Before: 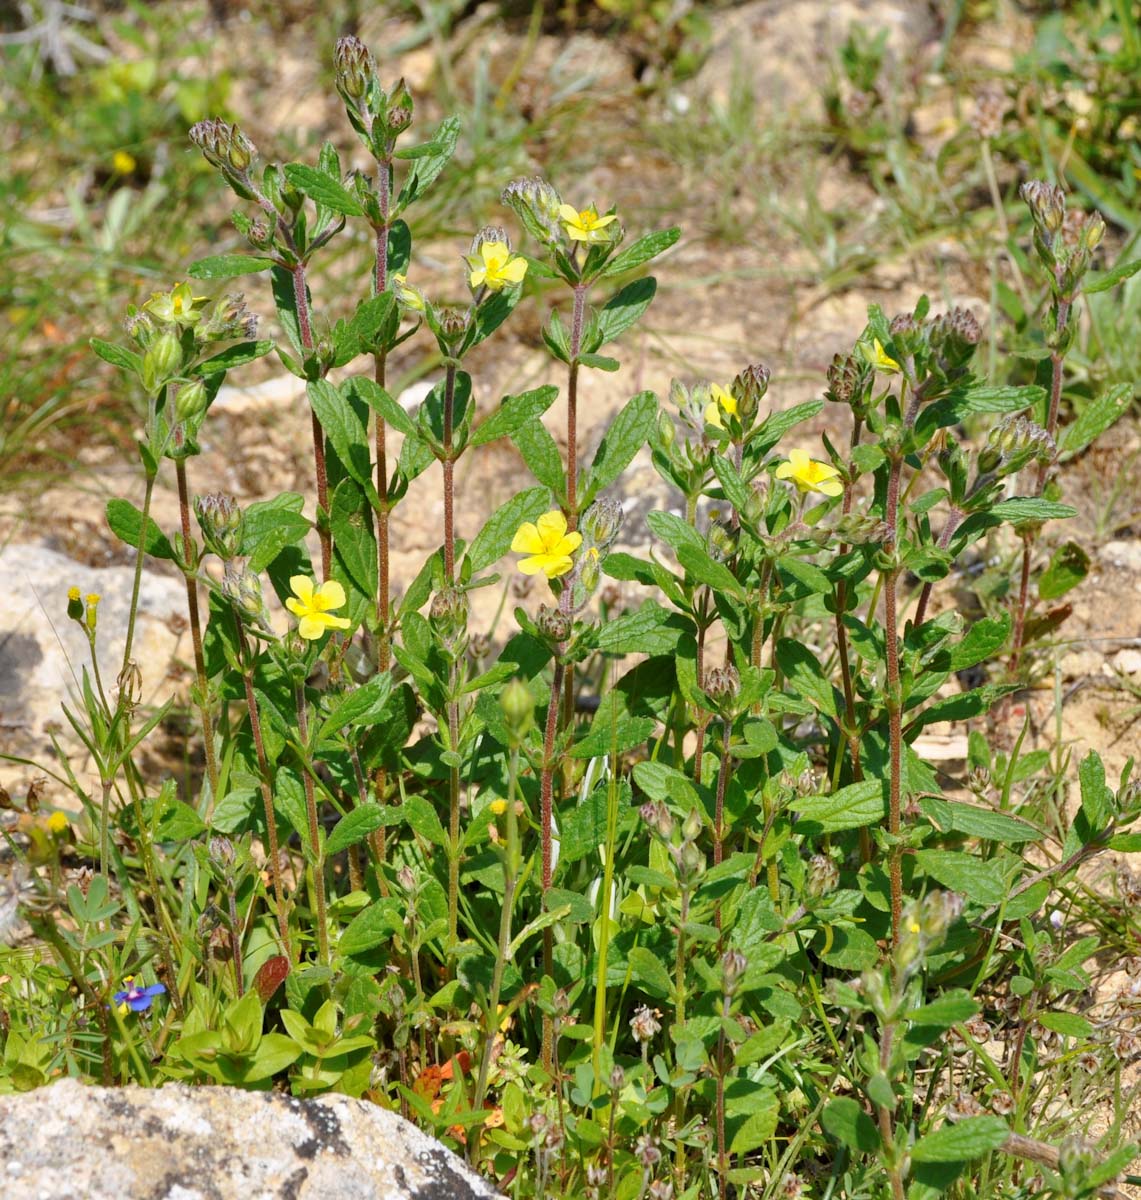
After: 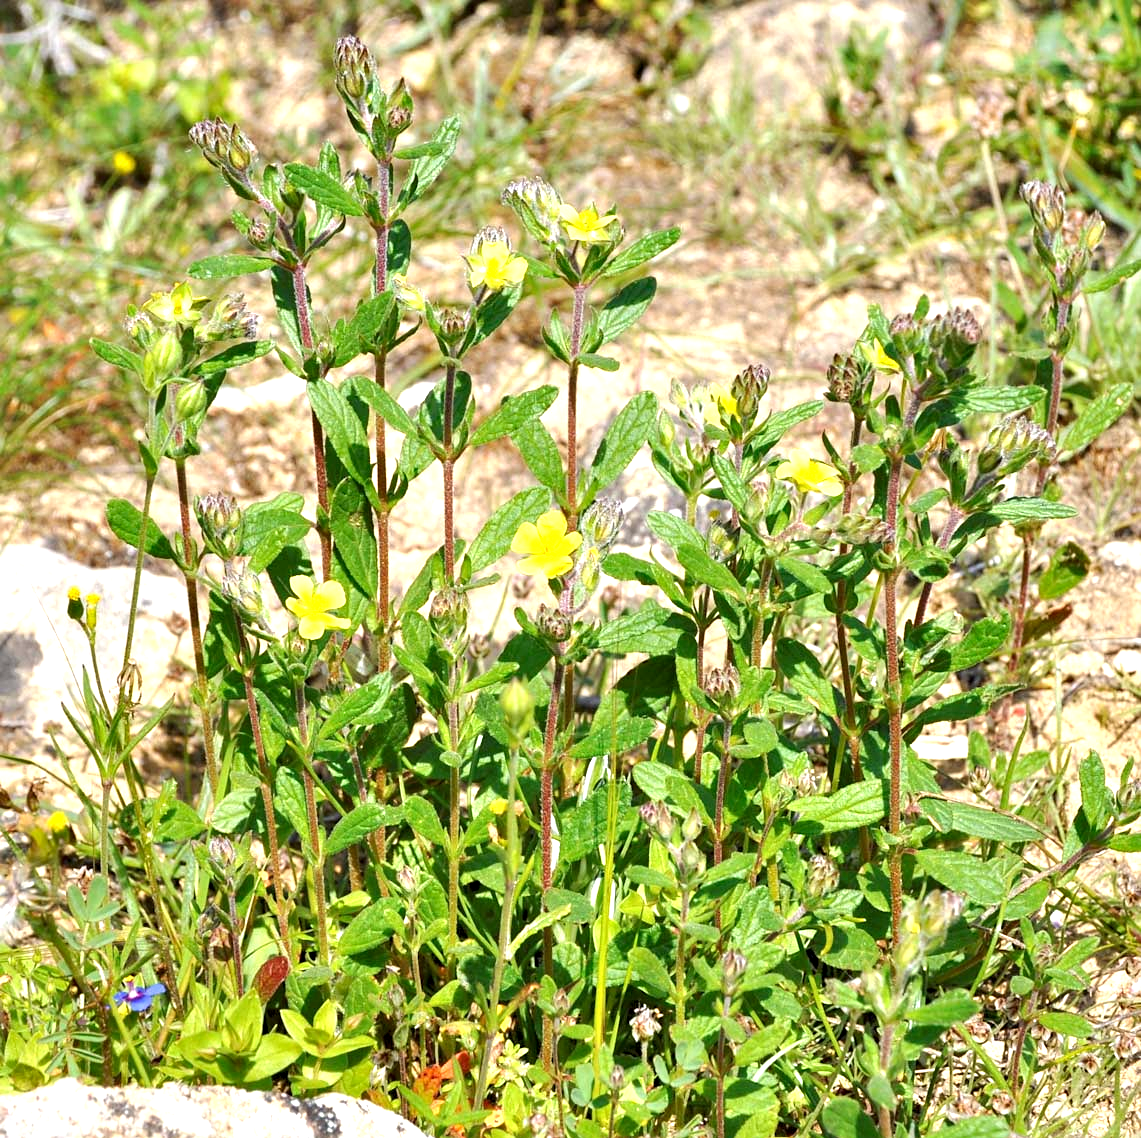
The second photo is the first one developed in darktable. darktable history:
sharpen: amount 0.208
exposure: exposure 0.821 EV, compensate exposure bias true, compensate highlight preservation false
tone equalizer: edges refinement/feathering 500, mask exposure compensation -1.57 EV, preserve details no
contrast equalizer: octaves 7, y [[0.524 ×6], [0.512 ×6], [0.379 ×6], [0 ×6], [0 ×6]]
crop and rotate: top 0.007%, bottom 5.153%
